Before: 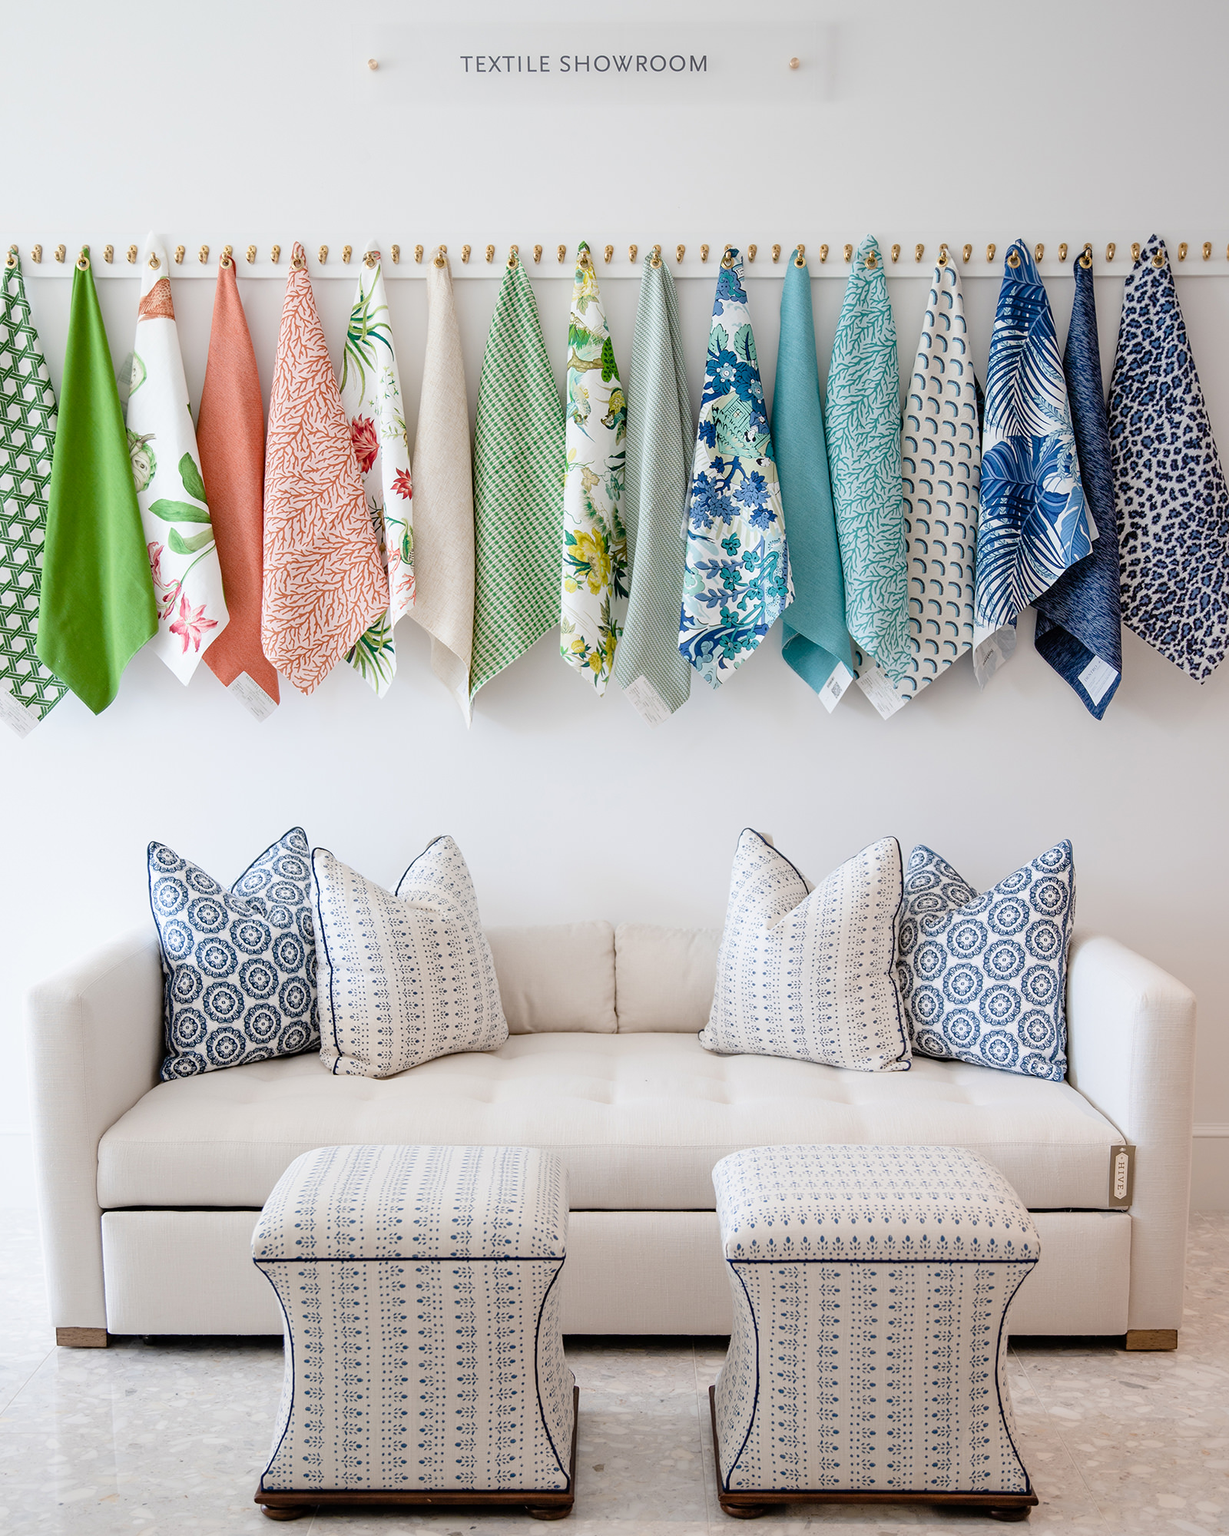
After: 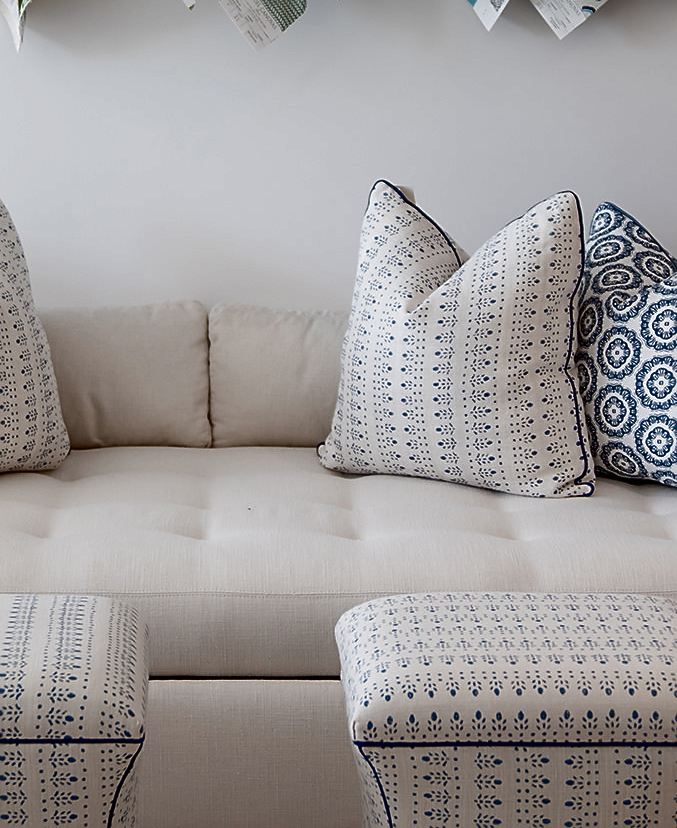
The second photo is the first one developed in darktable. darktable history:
sharpen: radius 1.823, amount 0.395, threshold 1.23
crop: left 37.052%, top 44.922%, right 20.592%, bottom 13.657%
contrast brightness saturation: brightness -0.528
